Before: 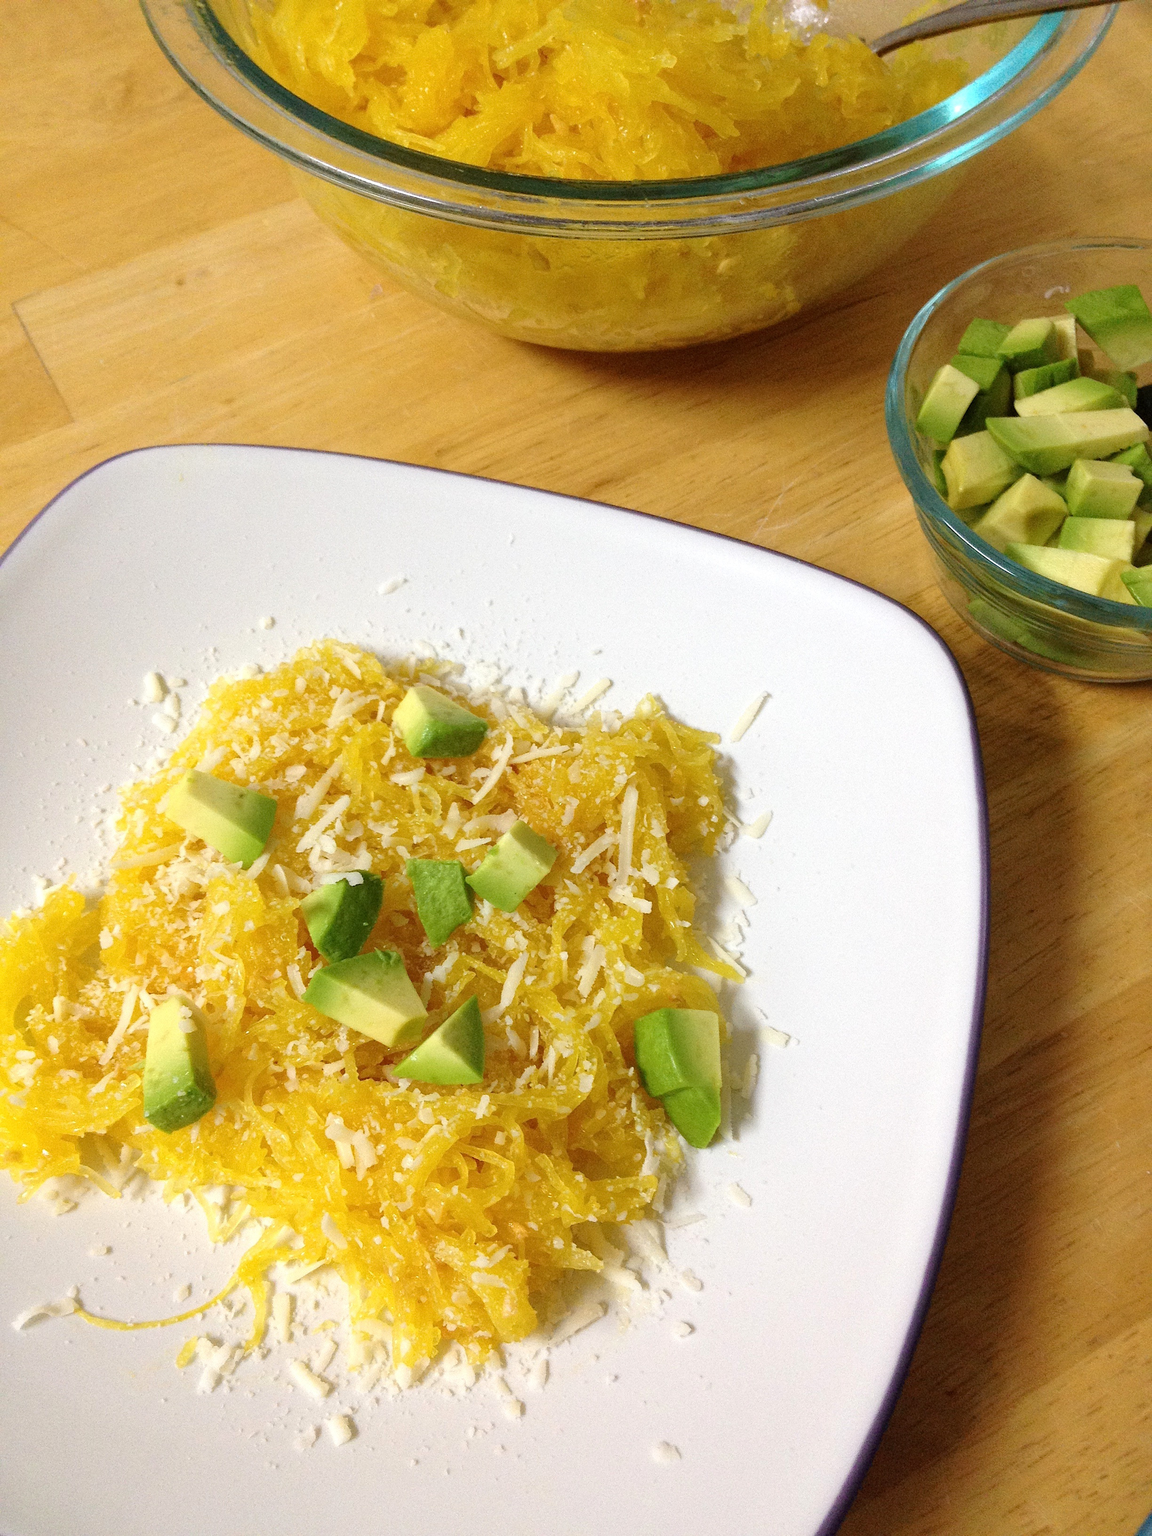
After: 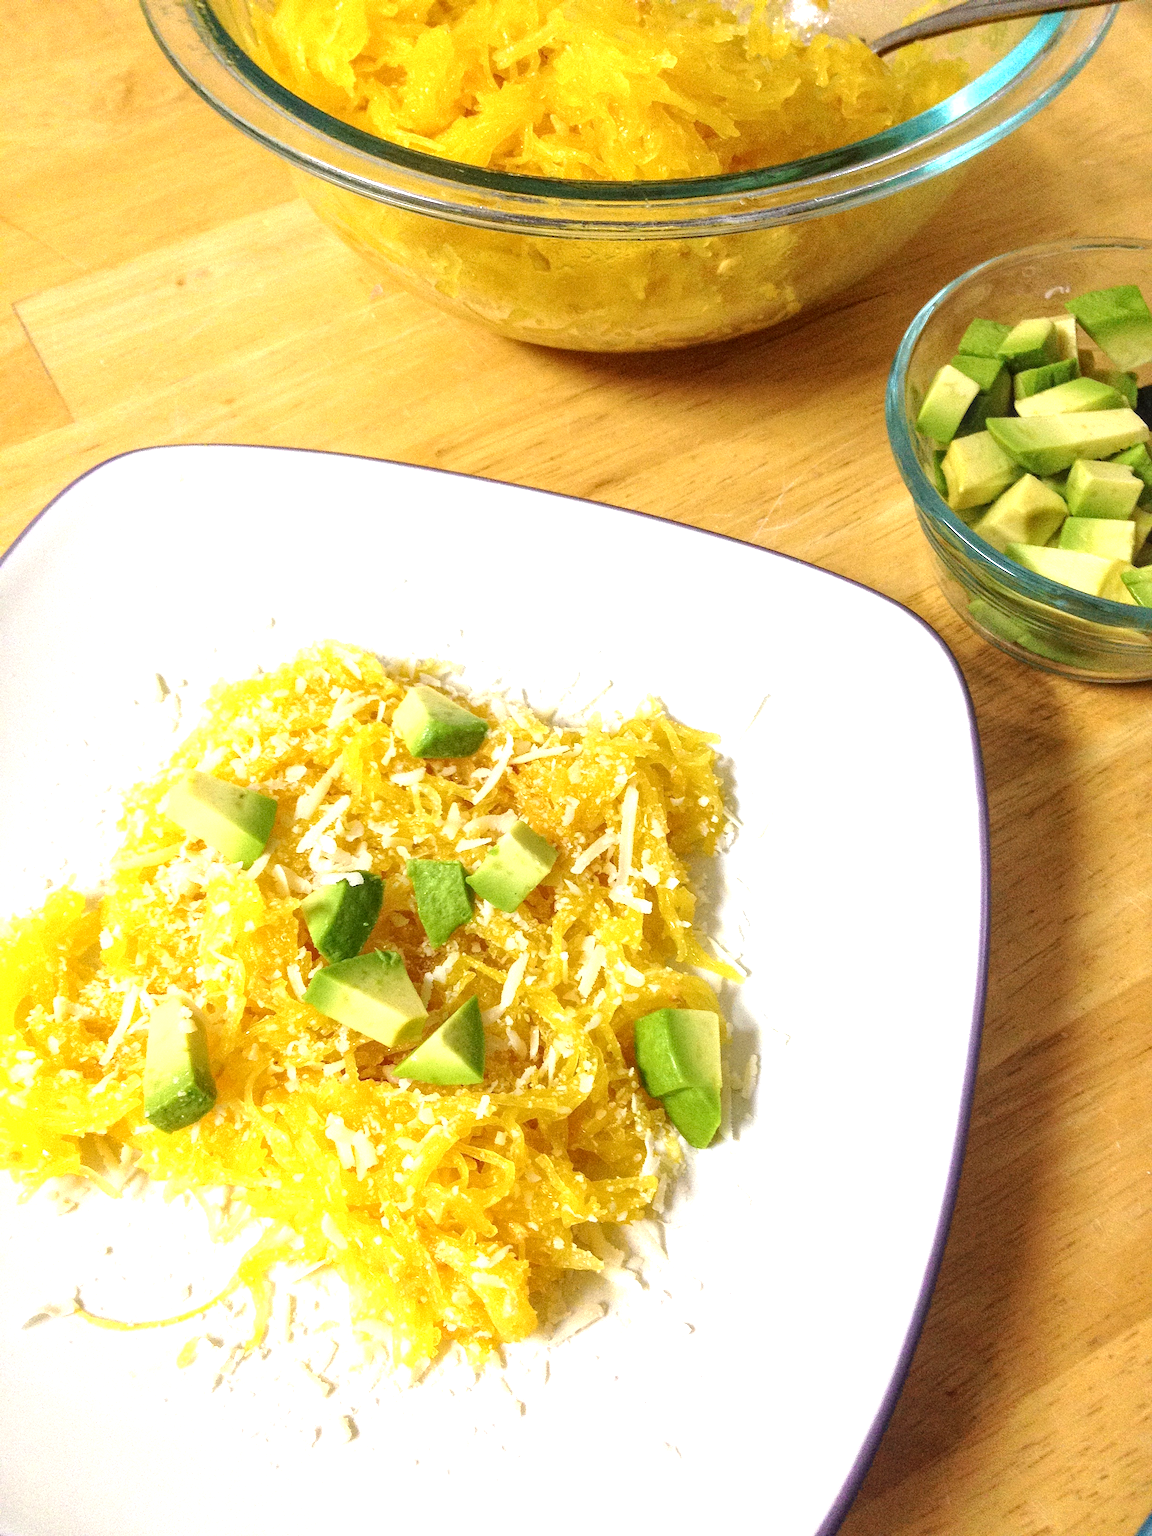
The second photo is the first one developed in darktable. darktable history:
local contrast: on, module defaults
exposure: exposure 0.772 EV, compensate highlight preservation false
